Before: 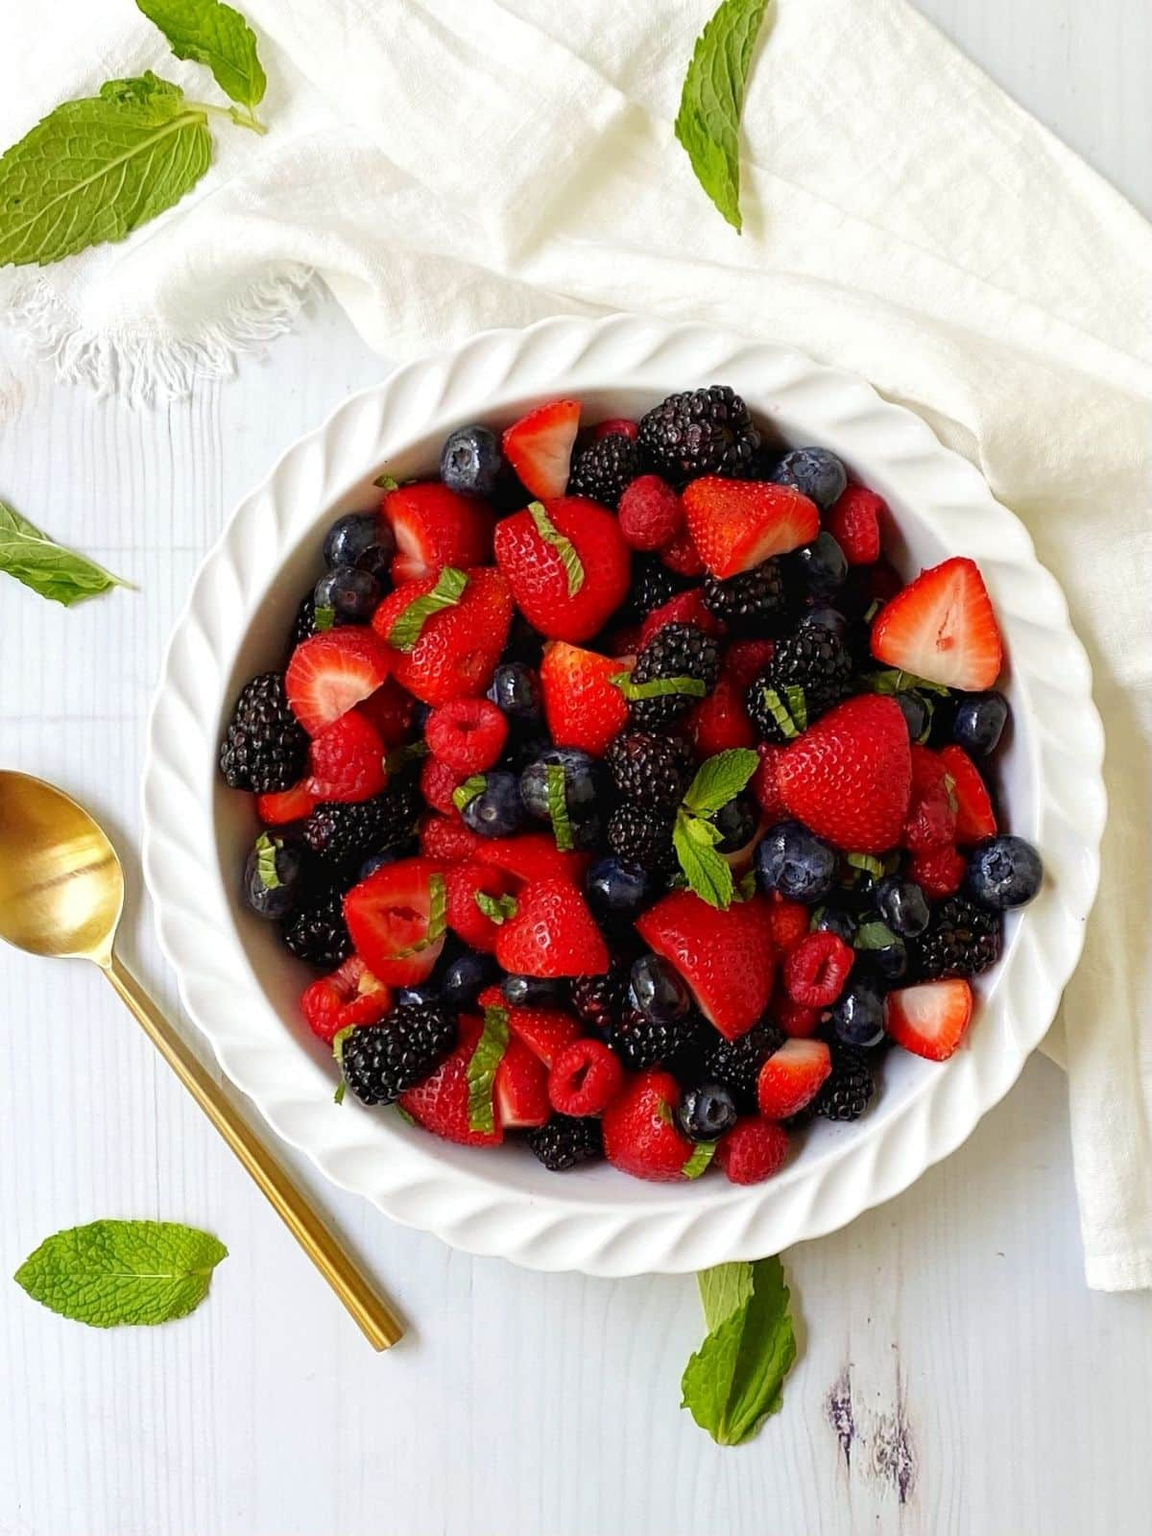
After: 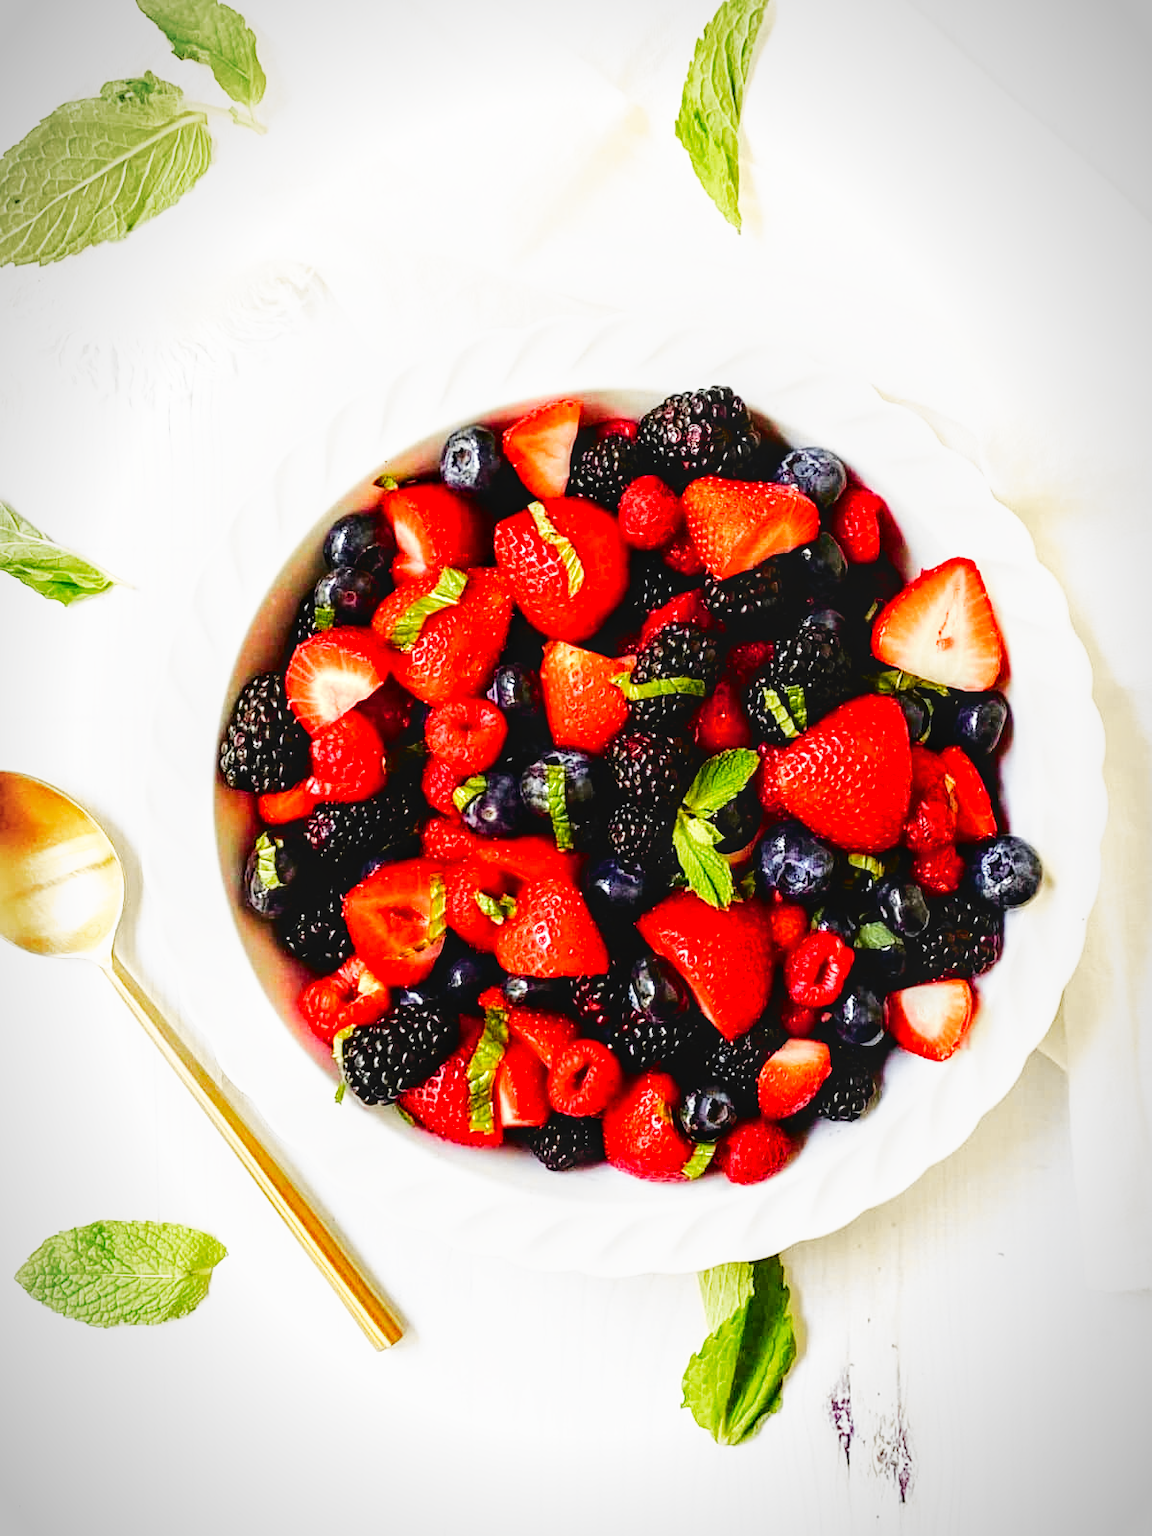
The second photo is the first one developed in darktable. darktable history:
local contrast: on, module defaults
base curve: curves: ch0 [(0, 0) (0.007, 0.004) (0.027, 0.03) (0.046, 0.07) (0.207, 0.54) (0.442, 0.872) (0.673, 0.972) (1, 1)], preserve colors none
tone curve: curves: ch0 [(0.003, 0) (0.066, 0.031) (0.163, 0.112) (0.264, 0.238) (0.395, 0.421) (0.517, 0.56) (0.684, 0.734) (0.791, 0.814) (1, 1)]; ch1 [(0, 0) (0.164, 0.115) (0.337, 0.332) (0.39, 0.398) (0.464, 0.461) (0.501, 0.5) (0.507, 0.5) (0.534, 0.532) (0.577, 0.59) (0.652, 0.681) (0.733, 0.749) (0.811, 0.796) (1, 1)]; ch2 [(0, 0) (0.337, 0.382) (0.464, 0.476) (0.501, 0.502) (0.527, 0.54) (0.551, 0.565) (0.6, 0.59) (0.687, 0.675) (1, 1)], color space Lab, independent channels, preserve colors none
vignetting: fall-off start 87%, automatic ratio true
color balance rgb: perceptual saturation grading › global saturation 20%, perceptual saturation grading › highlights -50%, perceptual saturation grading › shadows 30%
